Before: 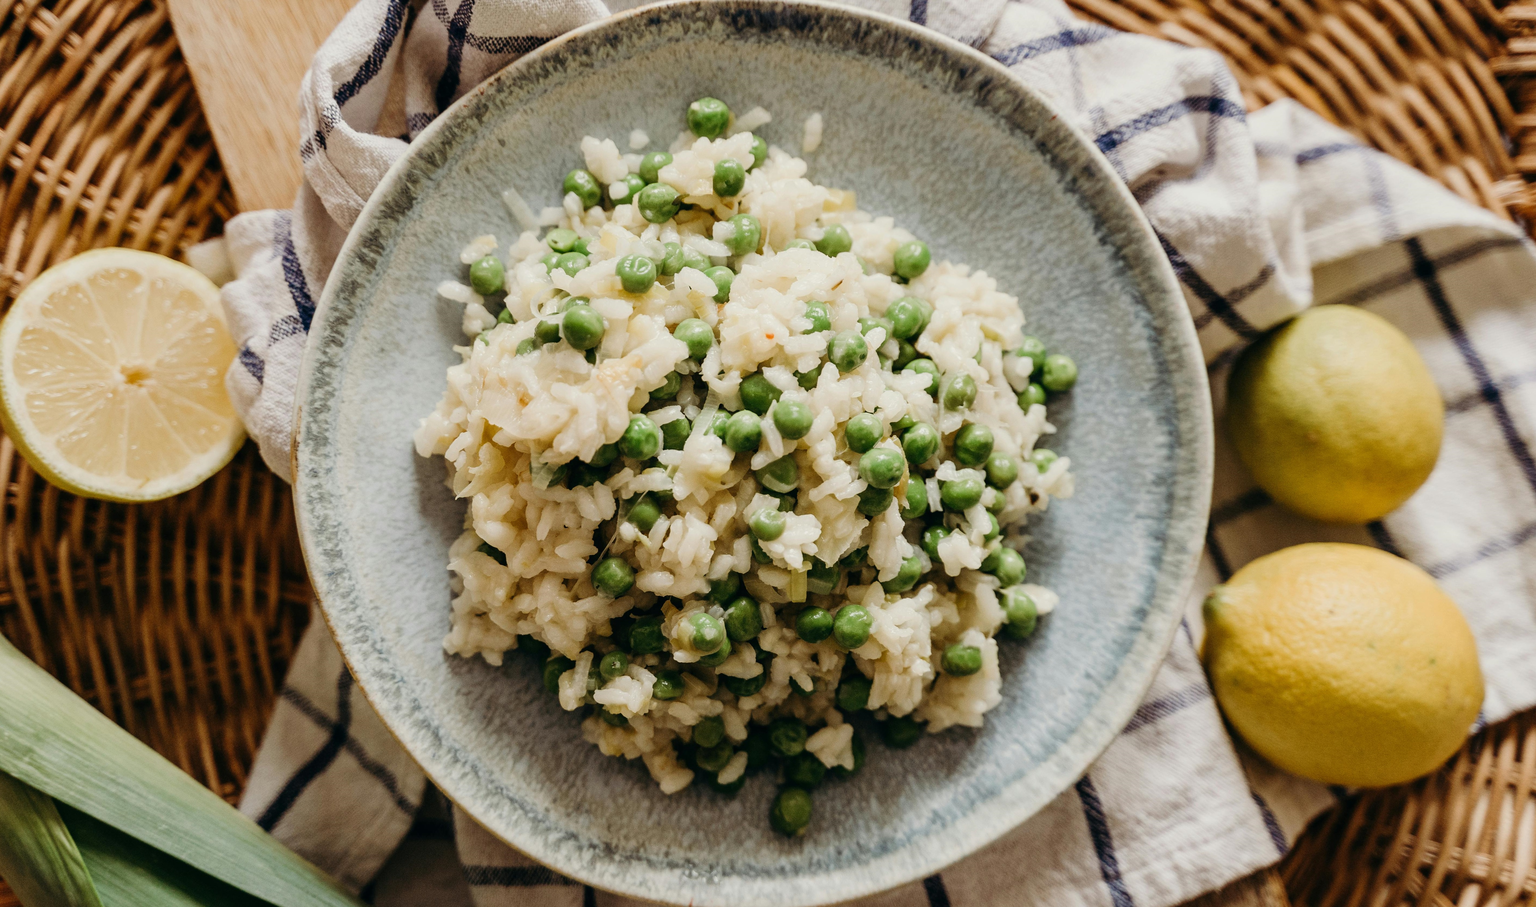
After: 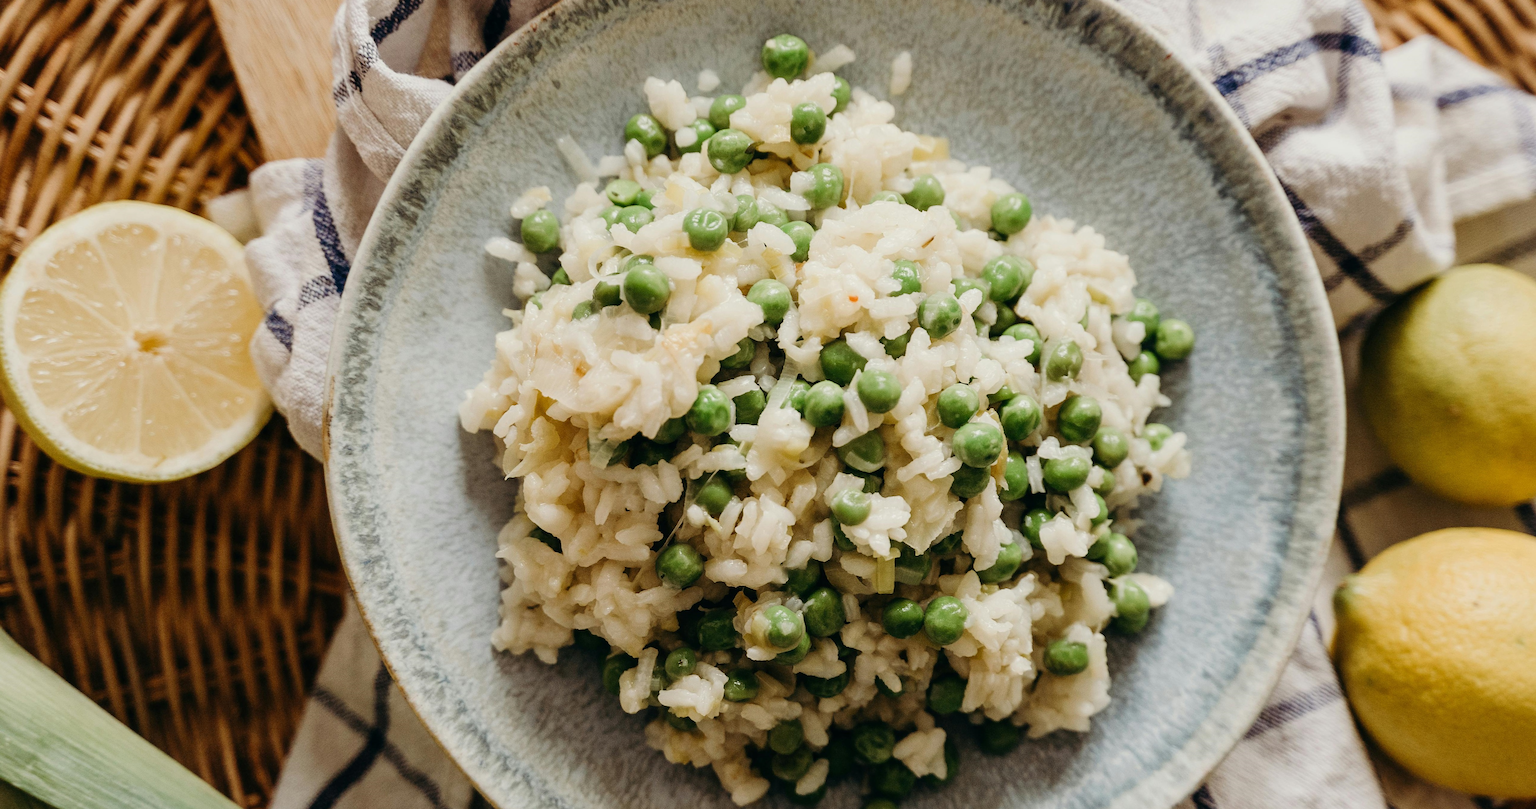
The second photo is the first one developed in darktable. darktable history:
crop: top 7.393%, right 9.753%, bottom 12.036%
